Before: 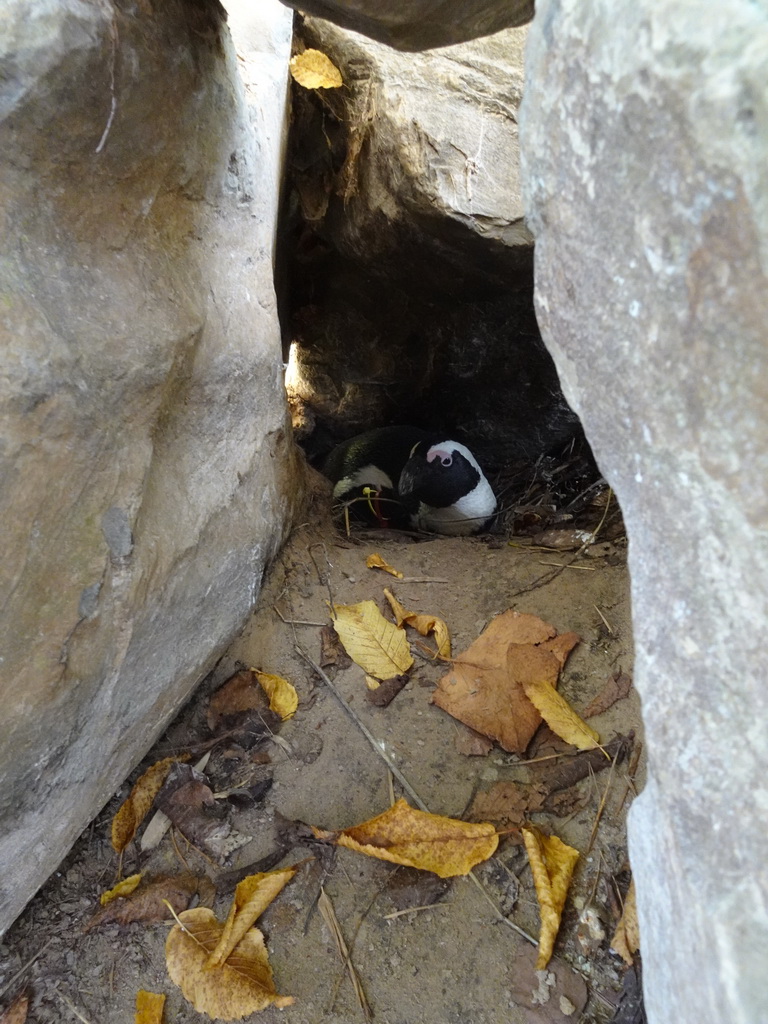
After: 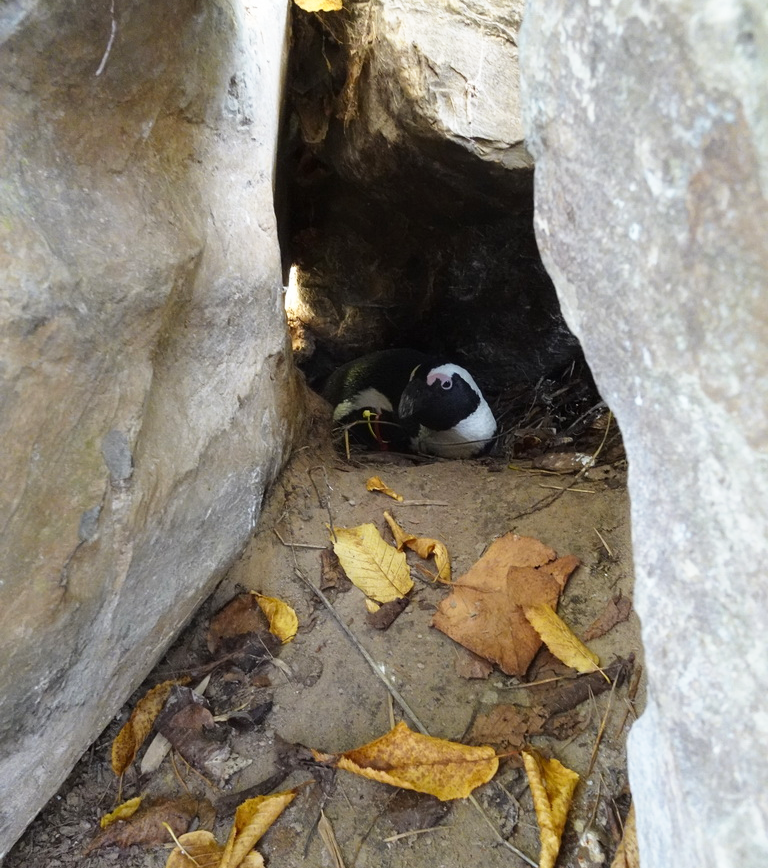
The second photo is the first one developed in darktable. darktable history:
crop: top 7.574%, bottom 7.612%
base curve: curves: ch0 [(0, 0) (0.666, 0.806) (1, 1)], preserve colors none
